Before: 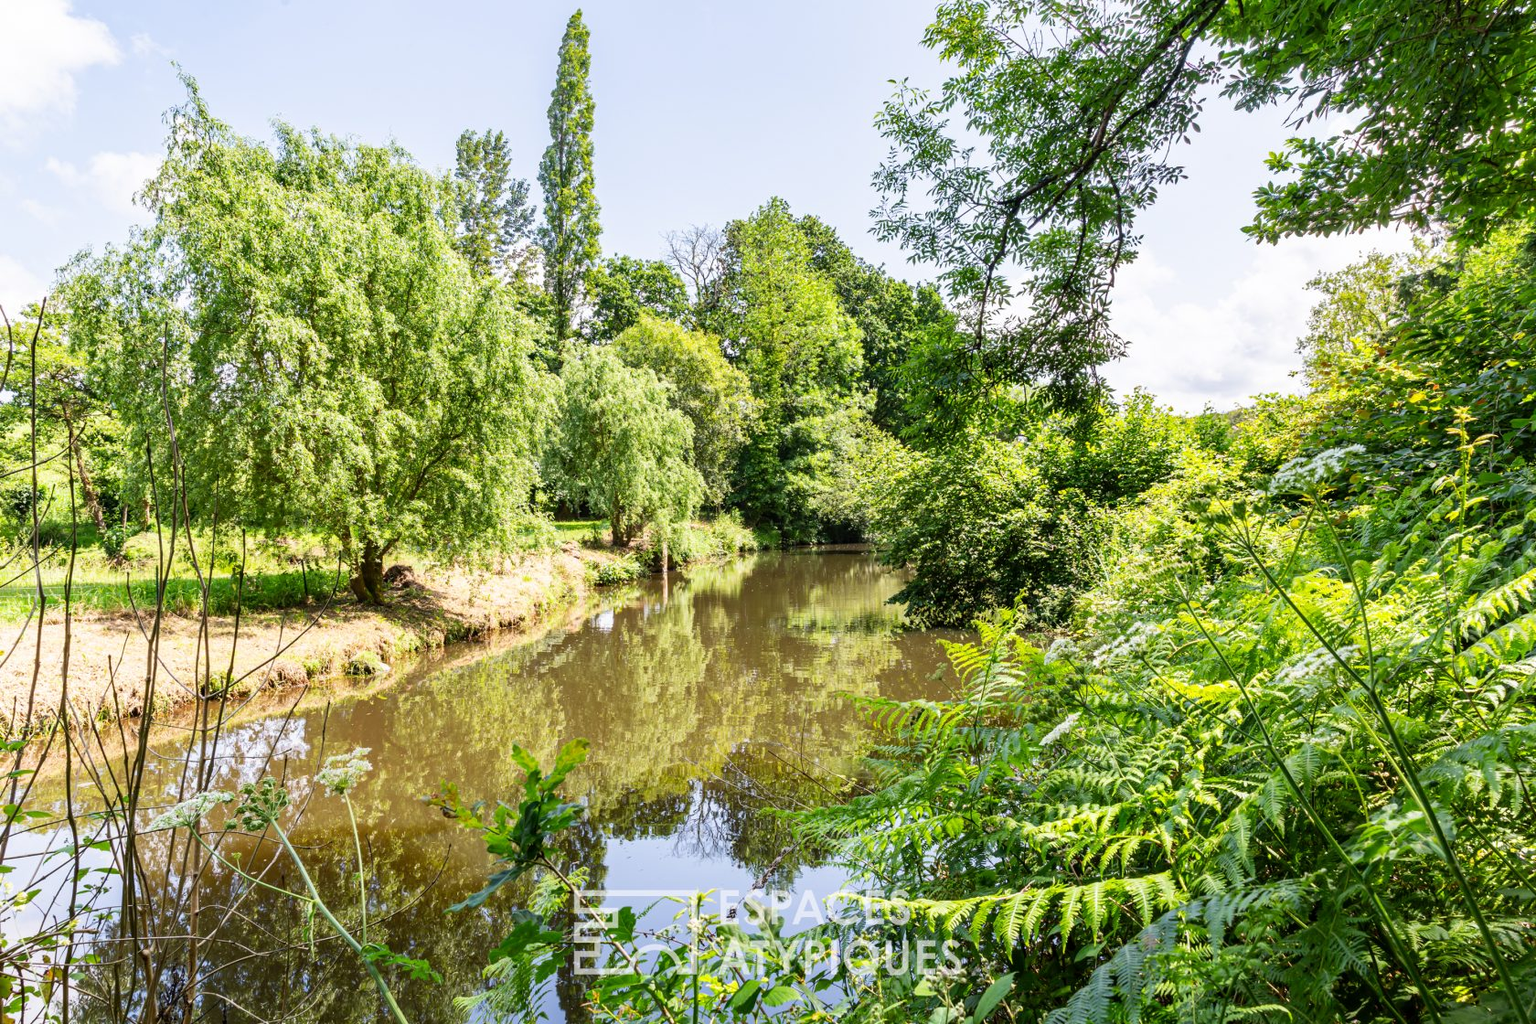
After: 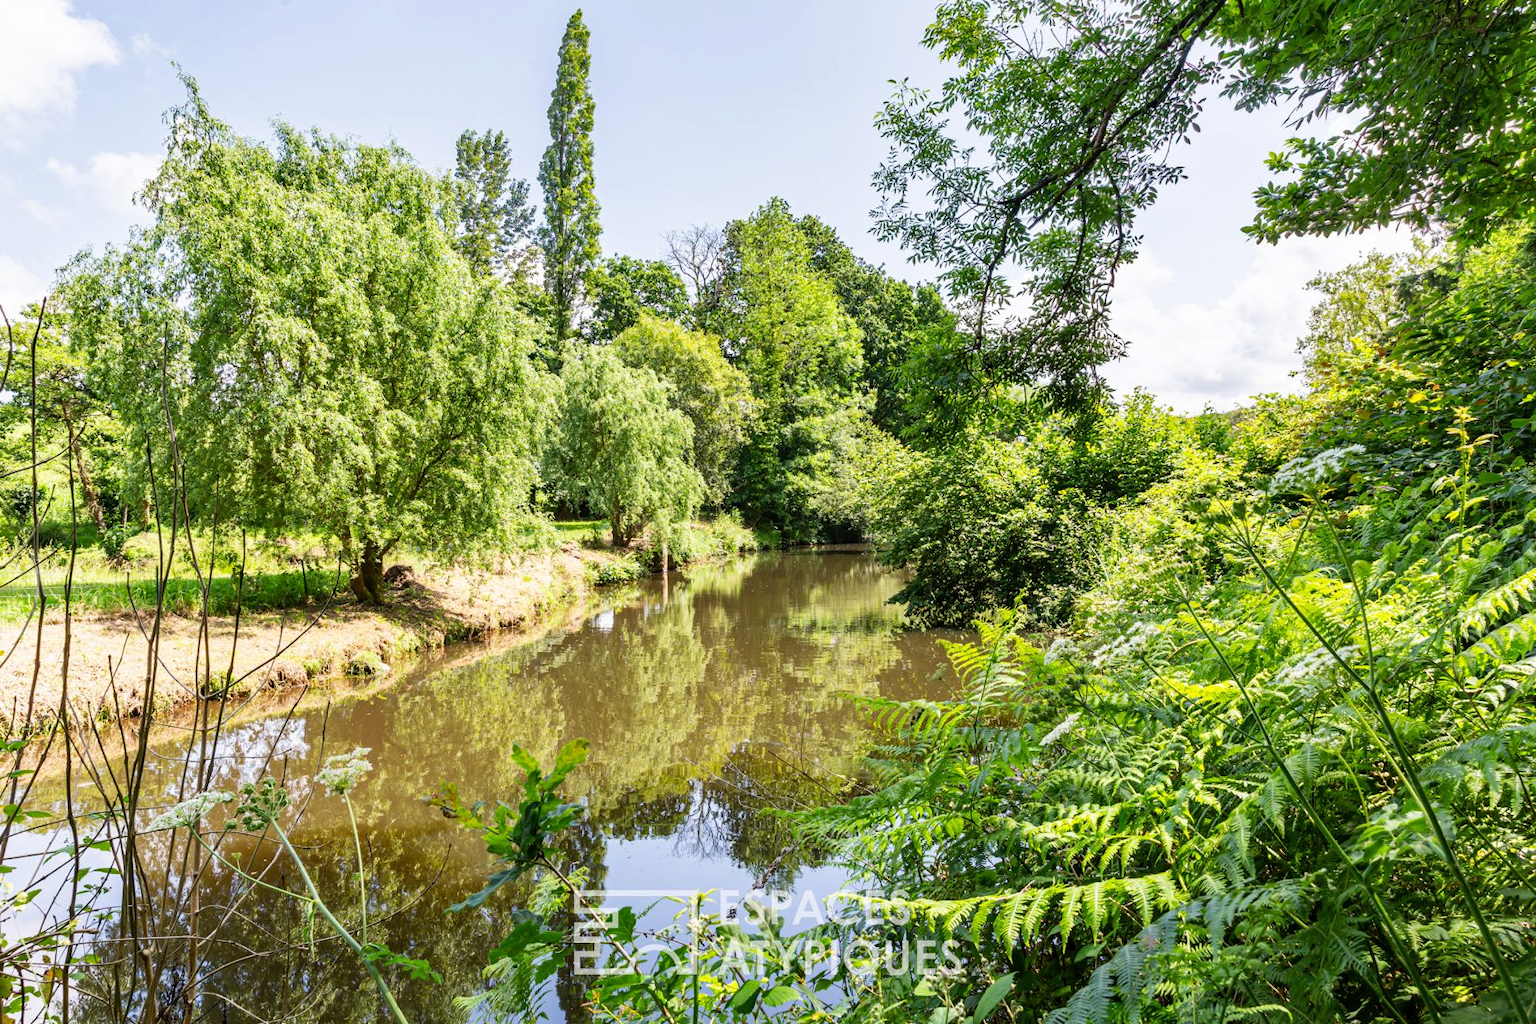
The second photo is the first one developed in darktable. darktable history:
shadows and highlights: shadows 29.45, highlights -29.39, low approximation 0.01, soften with gaussian
